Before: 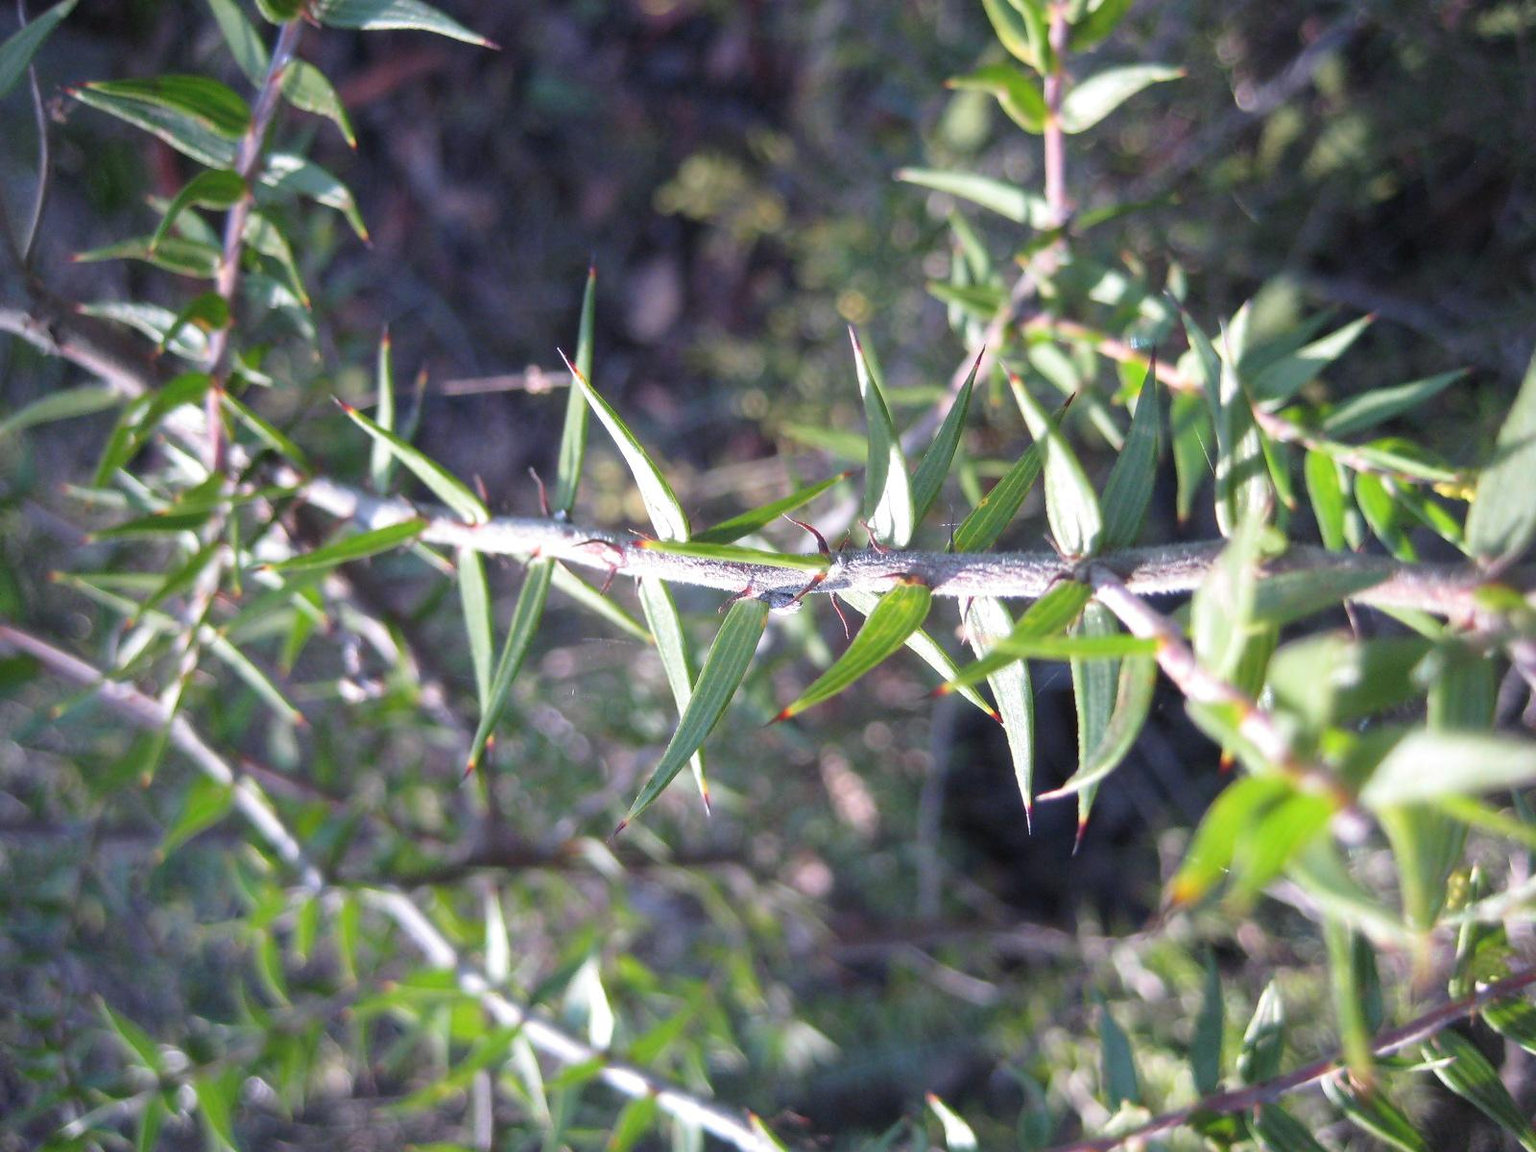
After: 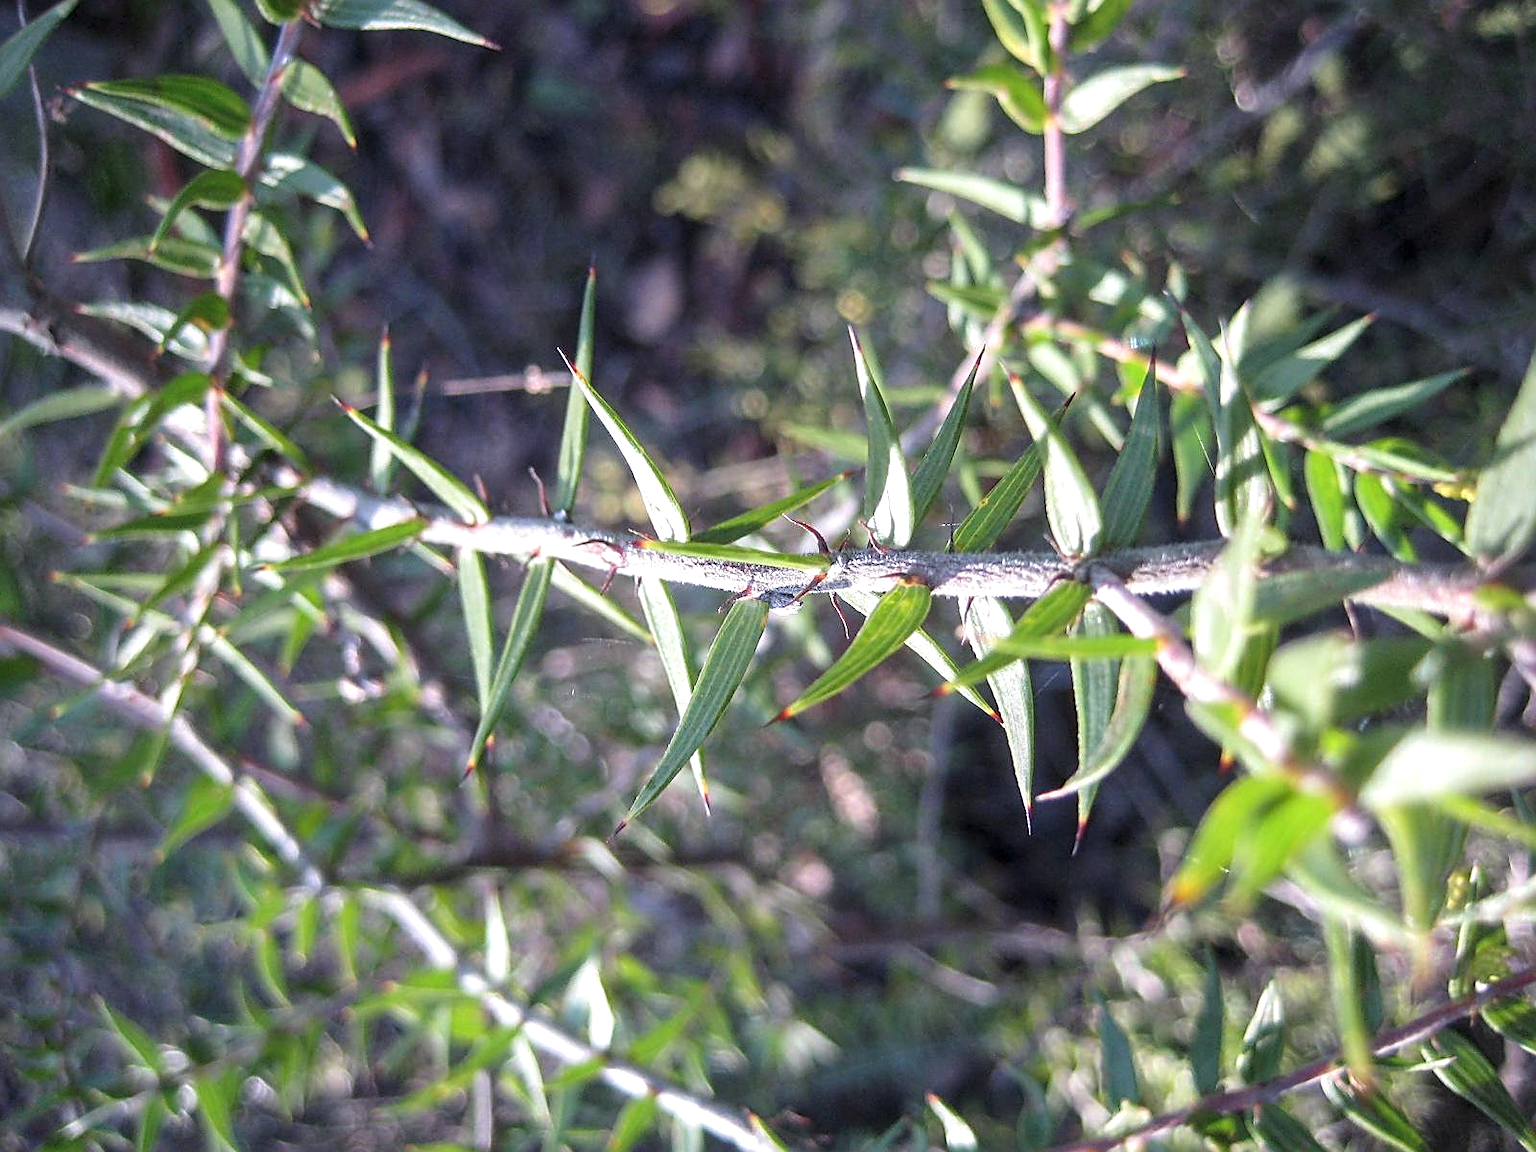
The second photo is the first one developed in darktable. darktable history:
tone equalizer: edges refinement/feathering 500, mask exposure compensation -1.57 EV, preserve details no
local contrast: detail 130%
sharpen: amount 0.753
